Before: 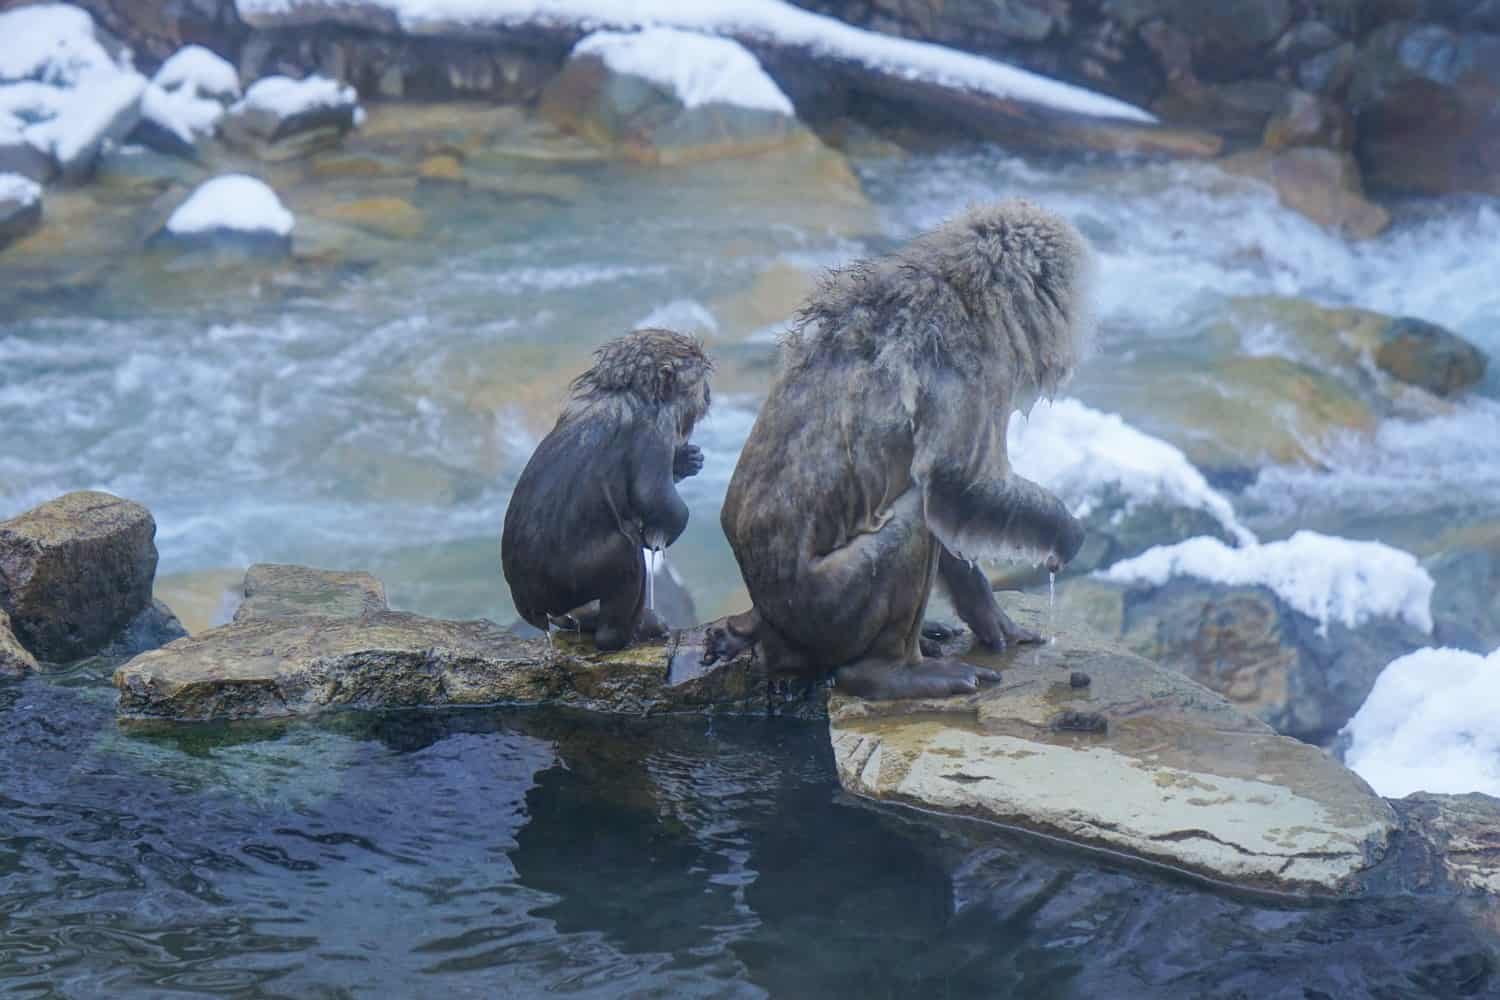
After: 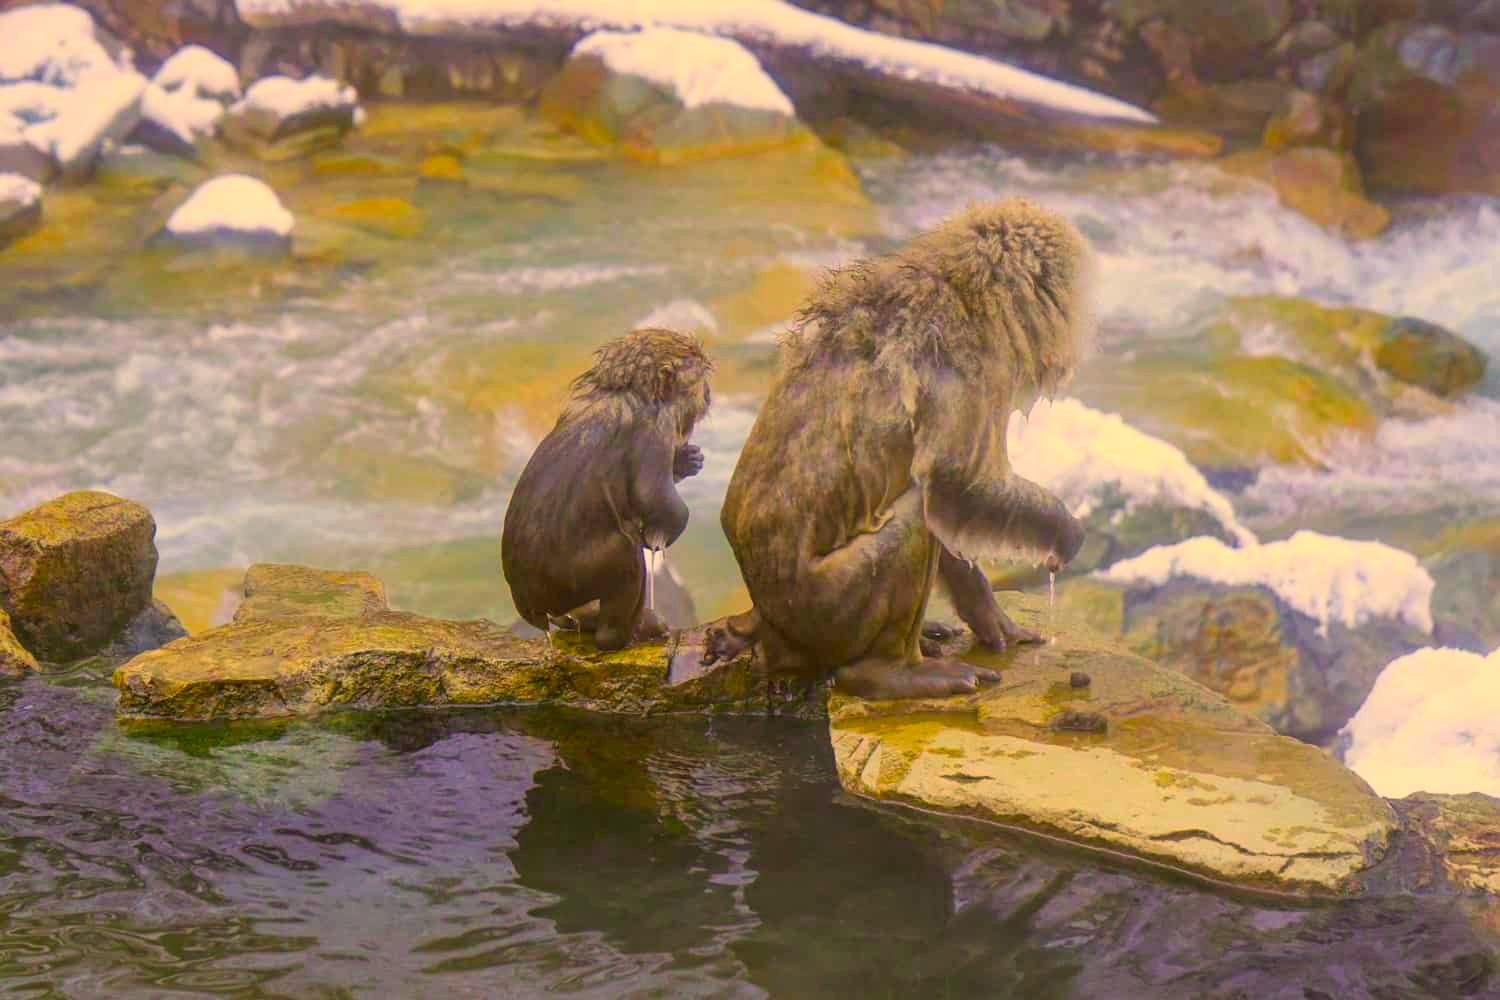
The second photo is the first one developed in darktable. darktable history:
contrast brightness saturation: contrast 0.03, brightness 0.06, saturation 0.13
color correction: highlights a* 10.44, highlights b* 30.04, shadows a* 2.73, shadows b* 17.51, saturation 1.72
